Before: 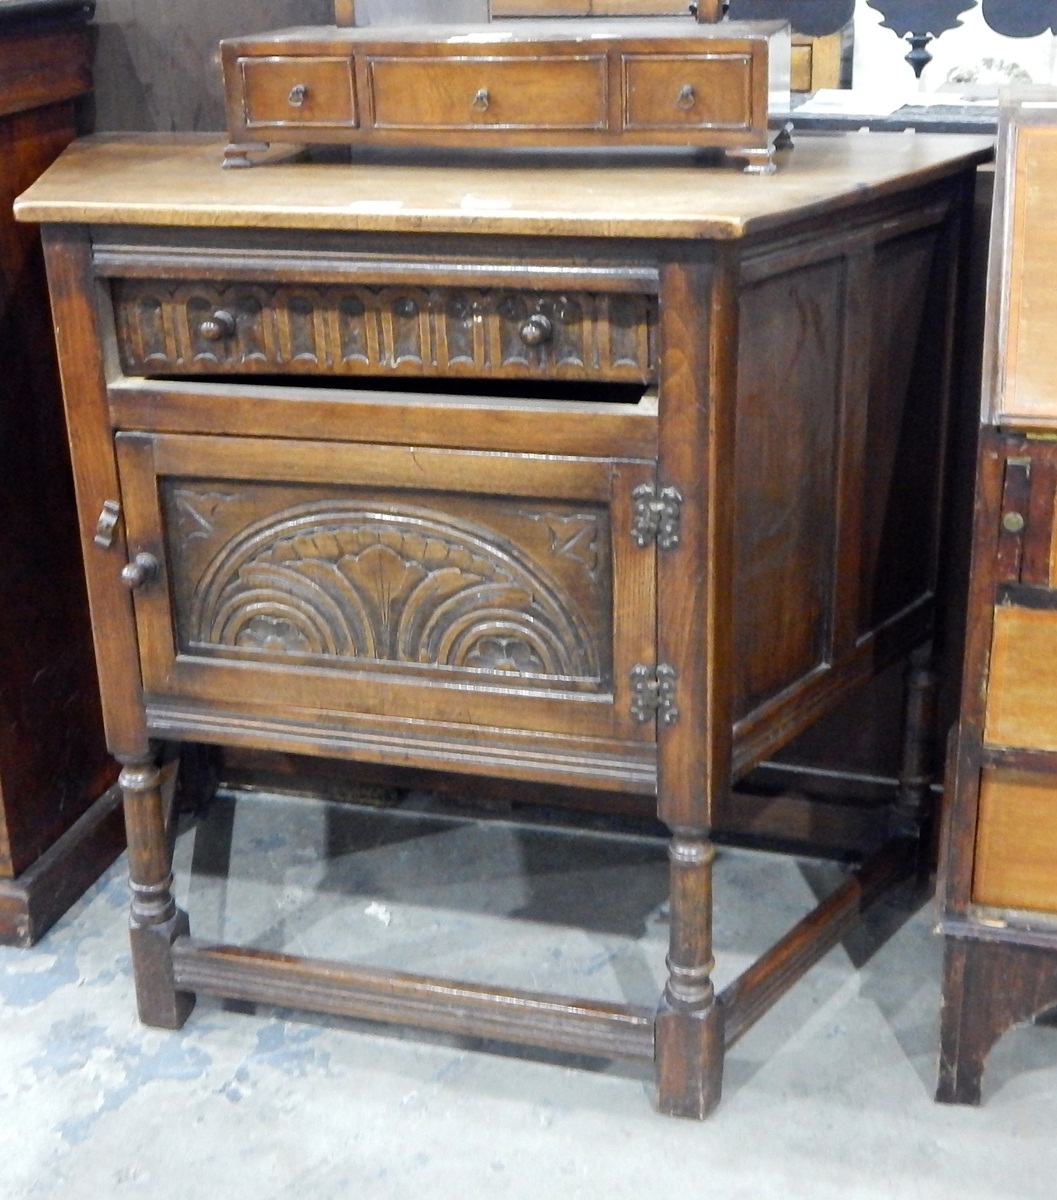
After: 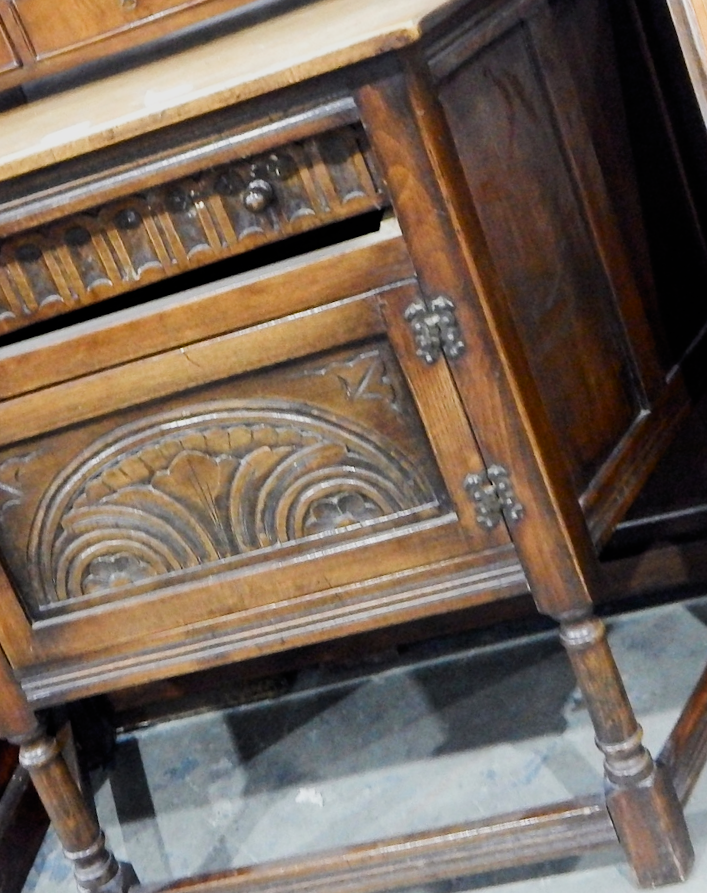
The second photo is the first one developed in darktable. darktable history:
crop and rotate: angle 19.99°, left 6.886%, right 4.175%, bottom 1.148%
filmic rgb: black relative exposure -7.97 EV, white relative exposure 3.9 EV, hardness 4.28, color science v4 (2020)
tone equalizer: on, module defaults
contrast brightness saturation: contrast 0.178, saturation 0.297
